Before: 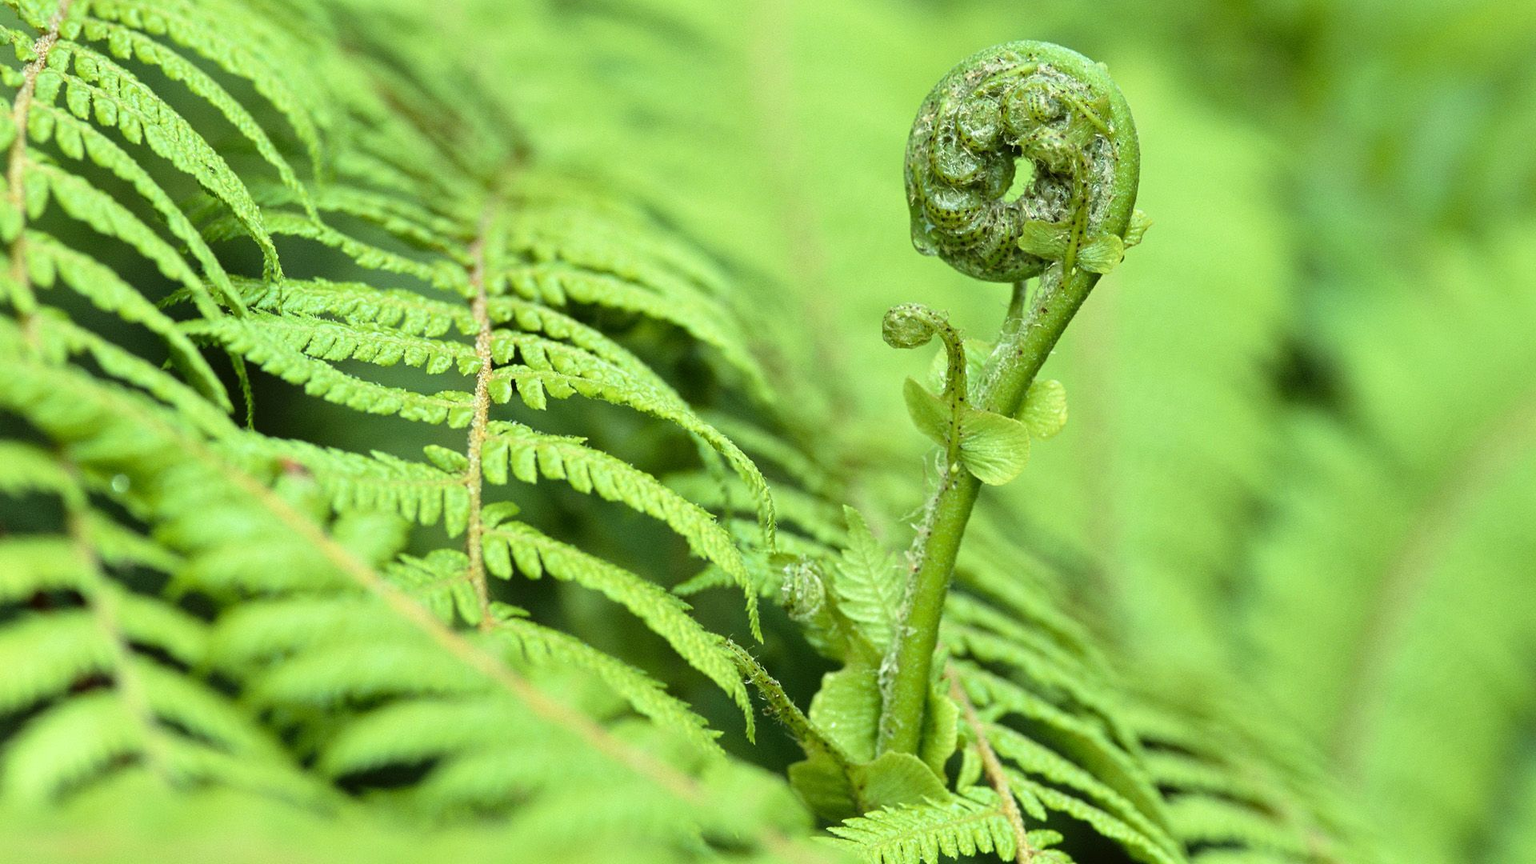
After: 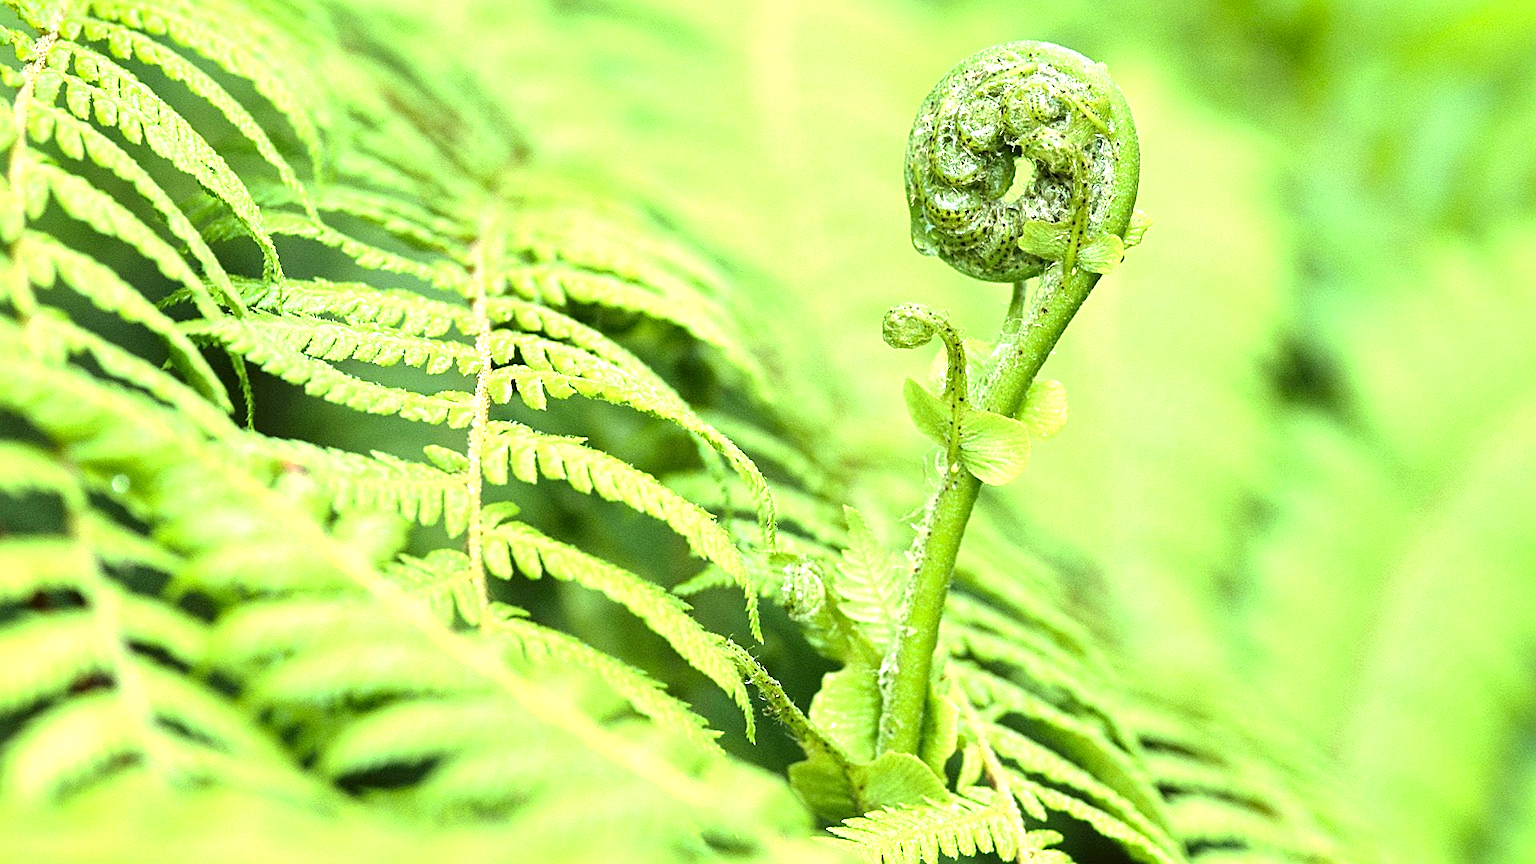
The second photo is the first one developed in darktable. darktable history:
exposure: black level correction 0.001, exposure 1.041 EV, compensate highlight preservation false
sharpen: on, module defaults
vignetting: fall-off start 97.9%, fall-off radius 100.12%, saturation 0.366, width/height ratio 1.374
